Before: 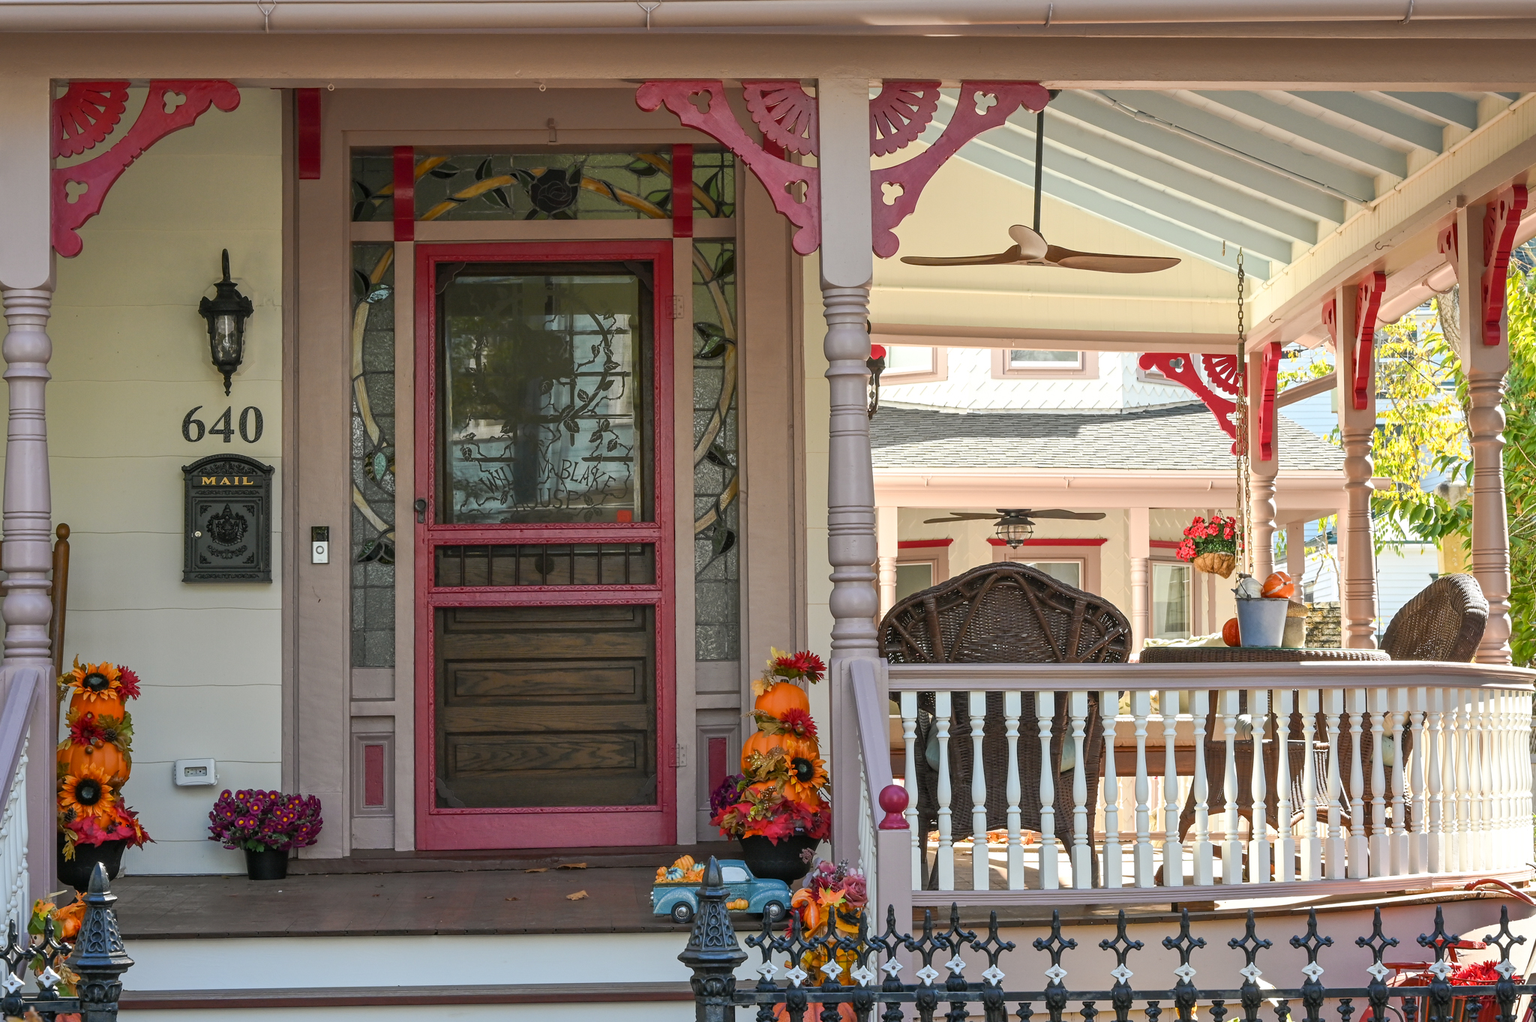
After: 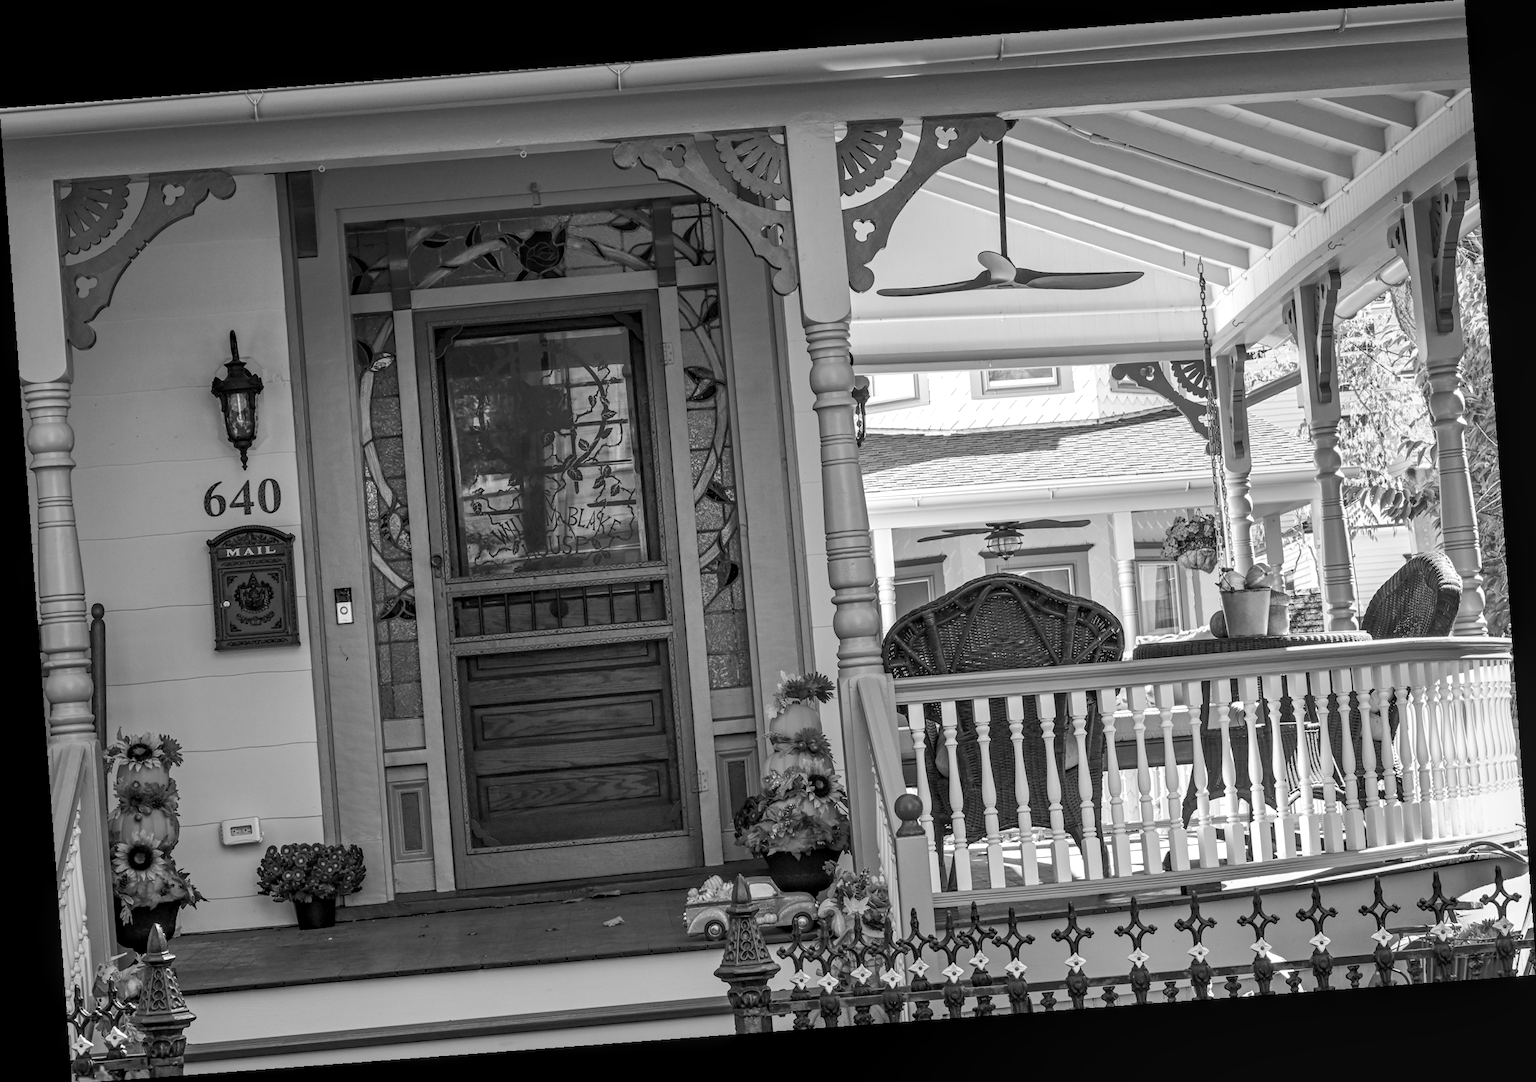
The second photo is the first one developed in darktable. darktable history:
rotate and perspective: rotation -4.25°, automatic cropping off
base curve: preserve colors none
monochrome: on, module defaults
haze removal: compatibility mode true, adaptive false
local contrast: on, module defaults
